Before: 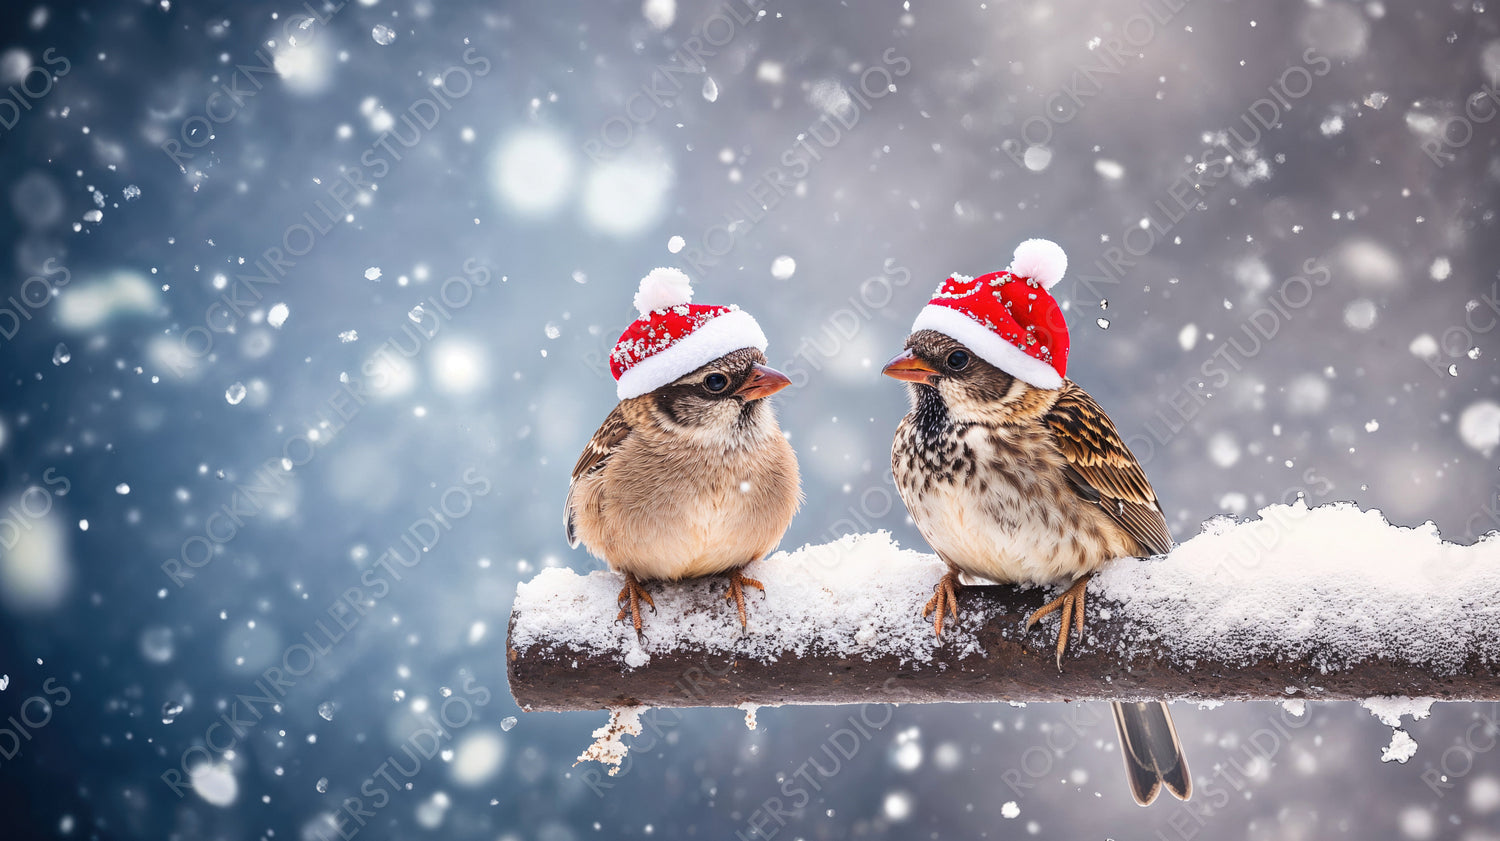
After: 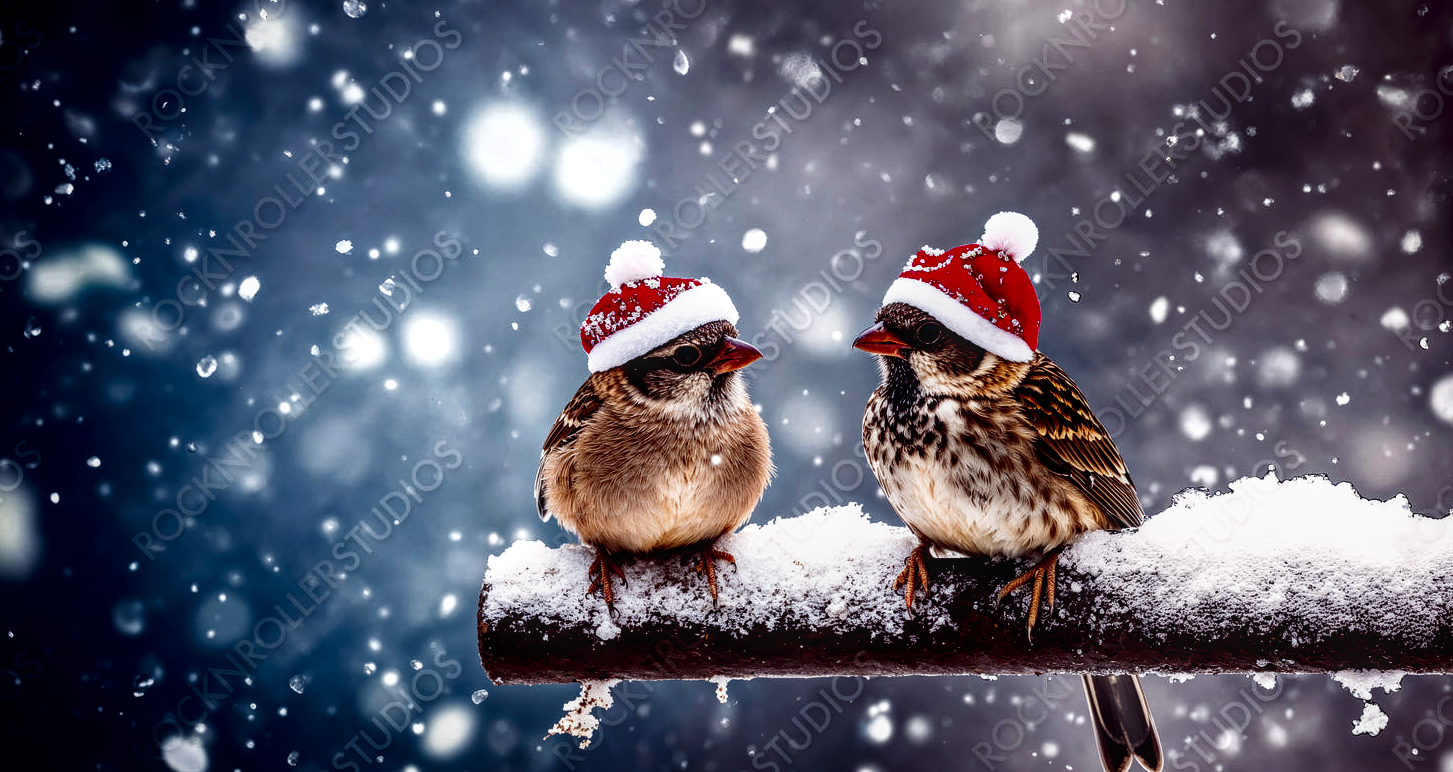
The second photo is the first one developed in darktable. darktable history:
crop: left 1.964%, top 3.251%, right 1.122%, bottom 4.933%
contrast brightness saturation: brightness -0.52
tone curve: curves: ch0 [(0, 0) (0.003, 0) (0.011, 0.001) (0.025, 0.002) (0.044, 0.004) (0.069, 0.006) (0.1, 0.009) (0.136, 0.03) (0.177, 0.076) (0.224, 0.13) (0.277, 0.202) (0.335, 0.28) (0.399, 0.367) (0.468, 0.46) (0.543, 0.562) (0.623, 0.67) (0.709, 0.787) (0.801, 0.889) (0.898, 0.972) (1, 1)], preserve colors none
local contrast: on, module defaults
color balance rgb: shadows lift › chroma 9.92%, shadows lift › hue 45.12°, power › luminance 3.26%, power › hue 231.93°, global offset › luminance 0.4%, global offset › chroma 0.21%, global offset › hue 255.02°
